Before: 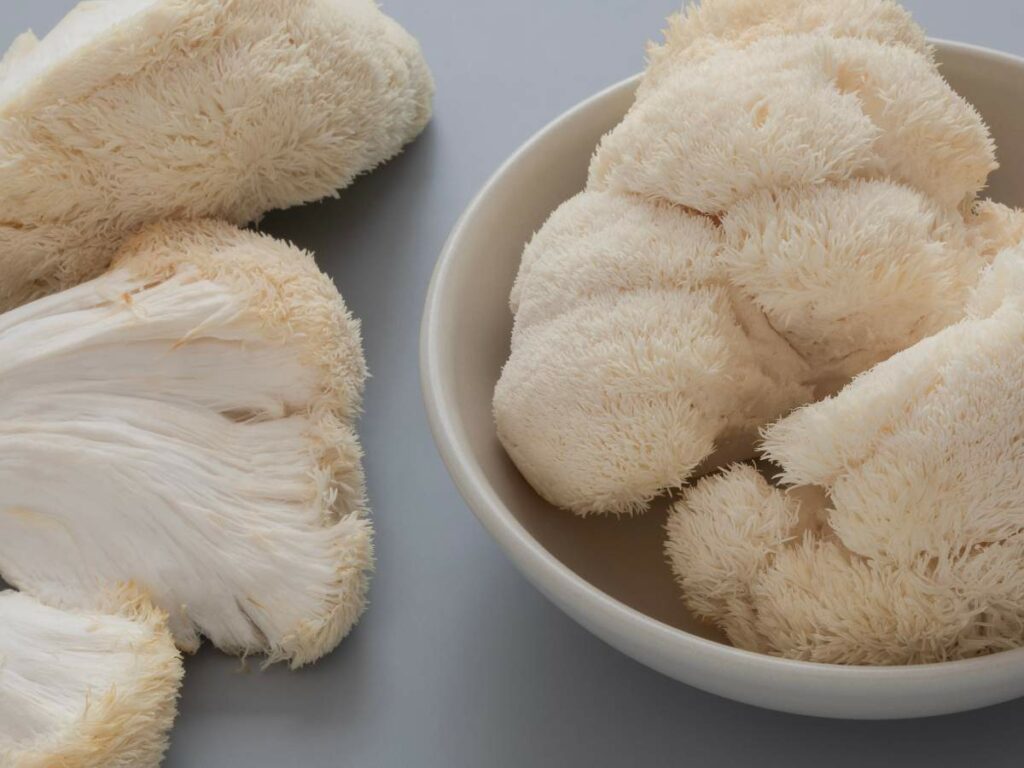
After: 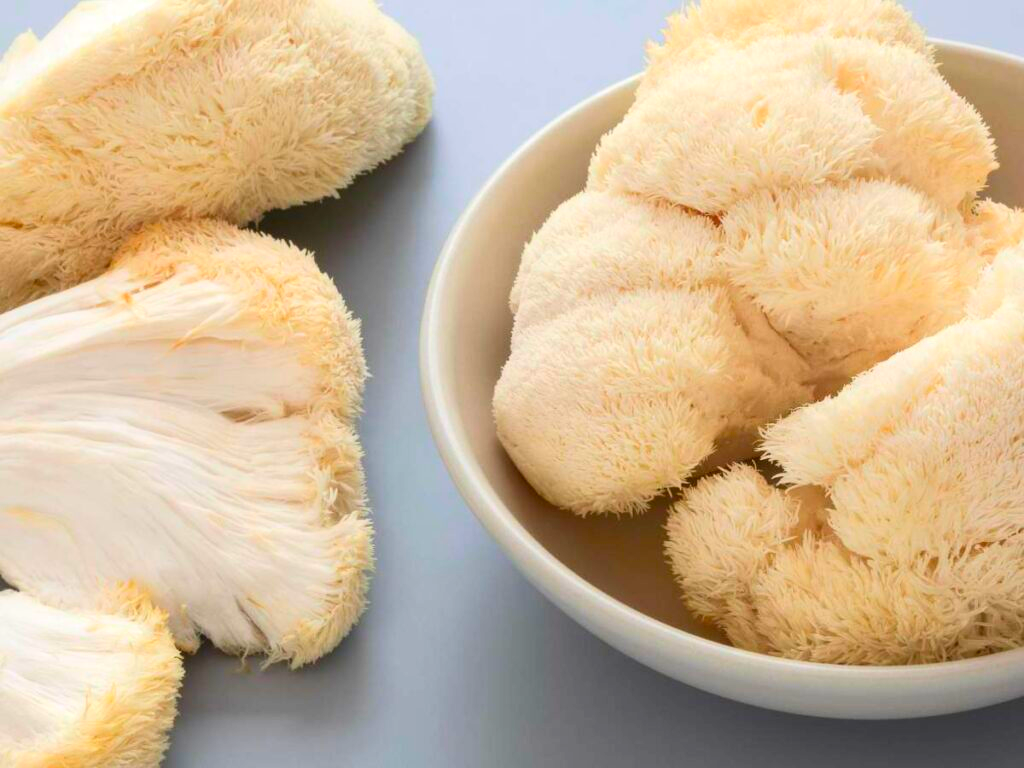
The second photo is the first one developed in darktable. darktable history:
exposure: exposure 0.524 EV, compensate exposure bias true, compensate highlight preservation false
contrast brightness saturation: contrast 0.154, brightness 0.054
color correction: highlights b* 0.058, saturation 1.79
